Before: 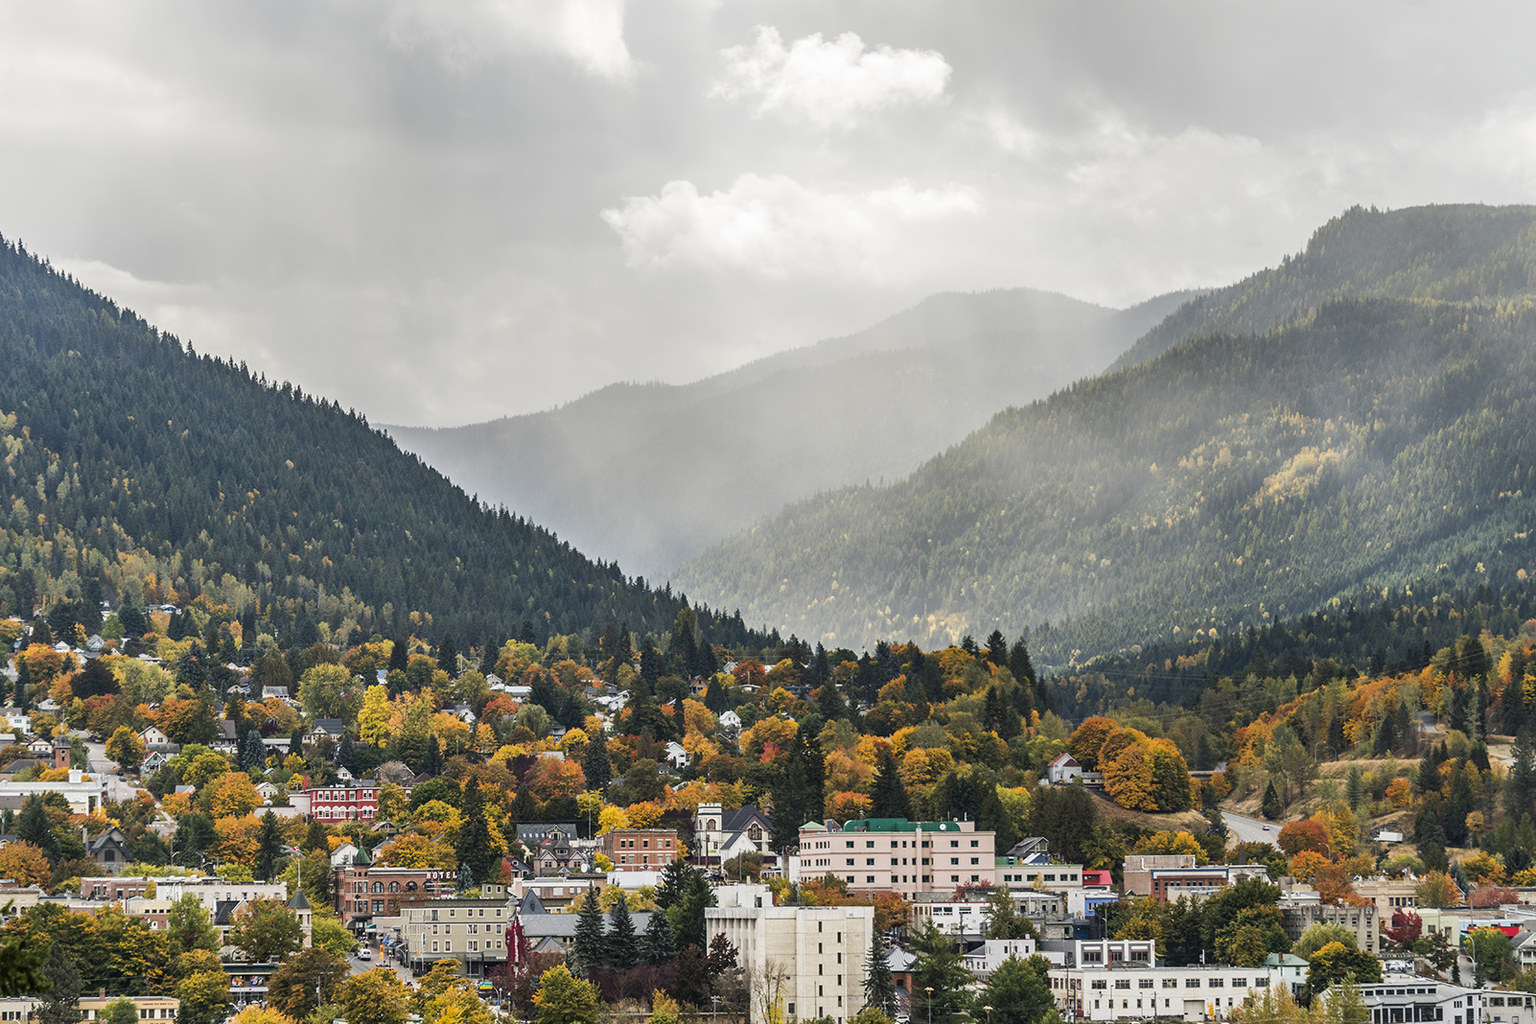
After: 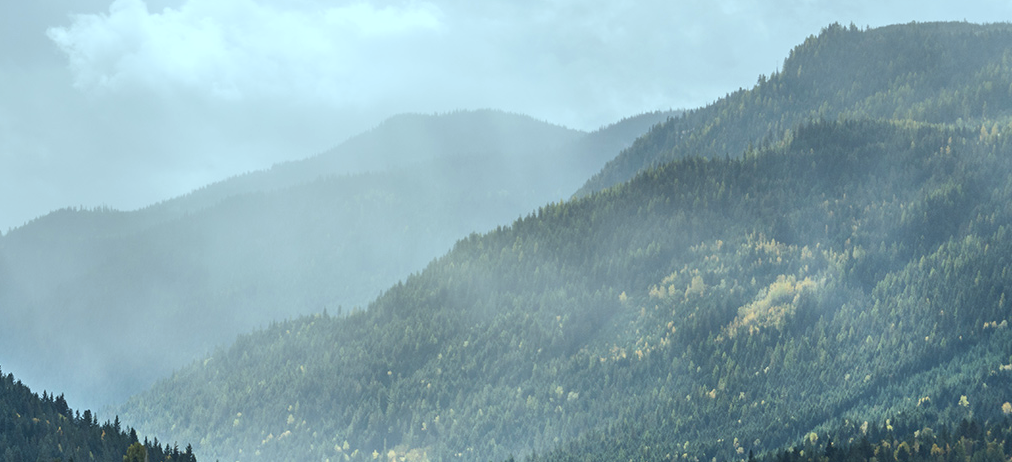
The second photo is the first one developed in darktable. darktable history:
color correction: highlights a* -11.77, highlights b* -14.9
contrast brightness saturation: saturation 0.1
crop: left 36.255%, top 17.894%, right 0.475%, bottom 38.586%
